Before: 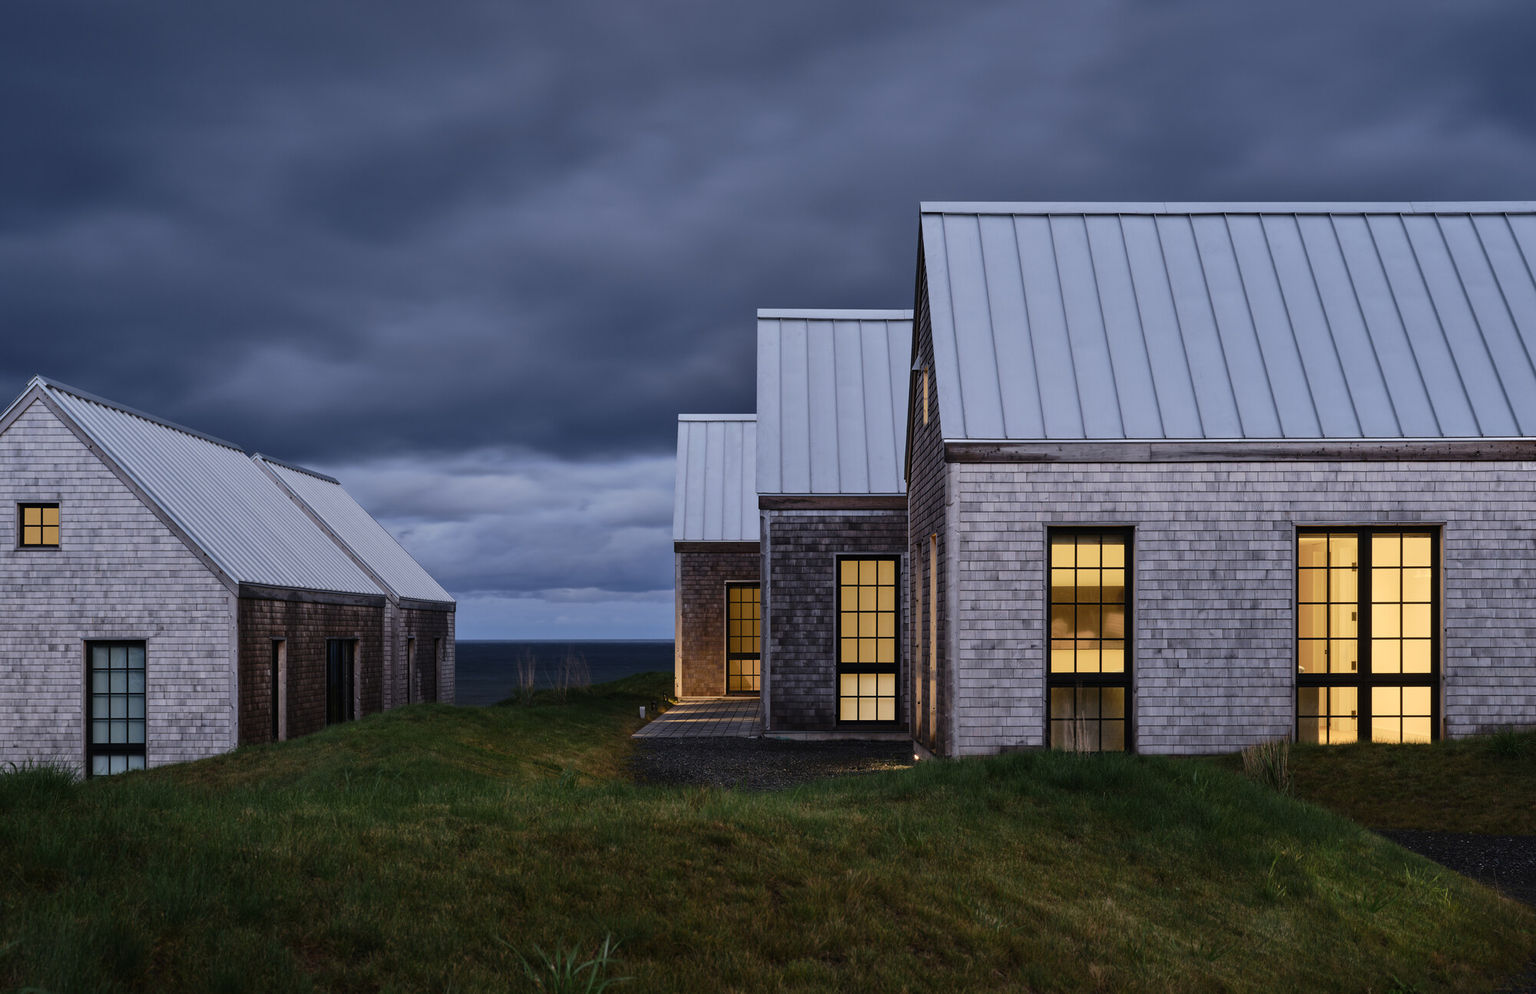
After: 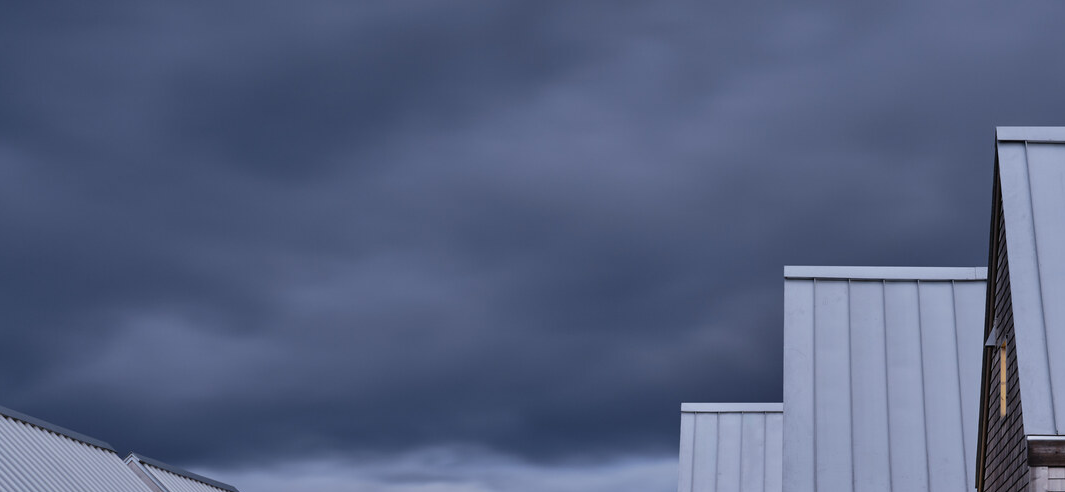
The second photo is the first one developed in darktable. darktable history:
crop: left 10.129%, top 10.524%, right 36.589%, bottom 51.398%
